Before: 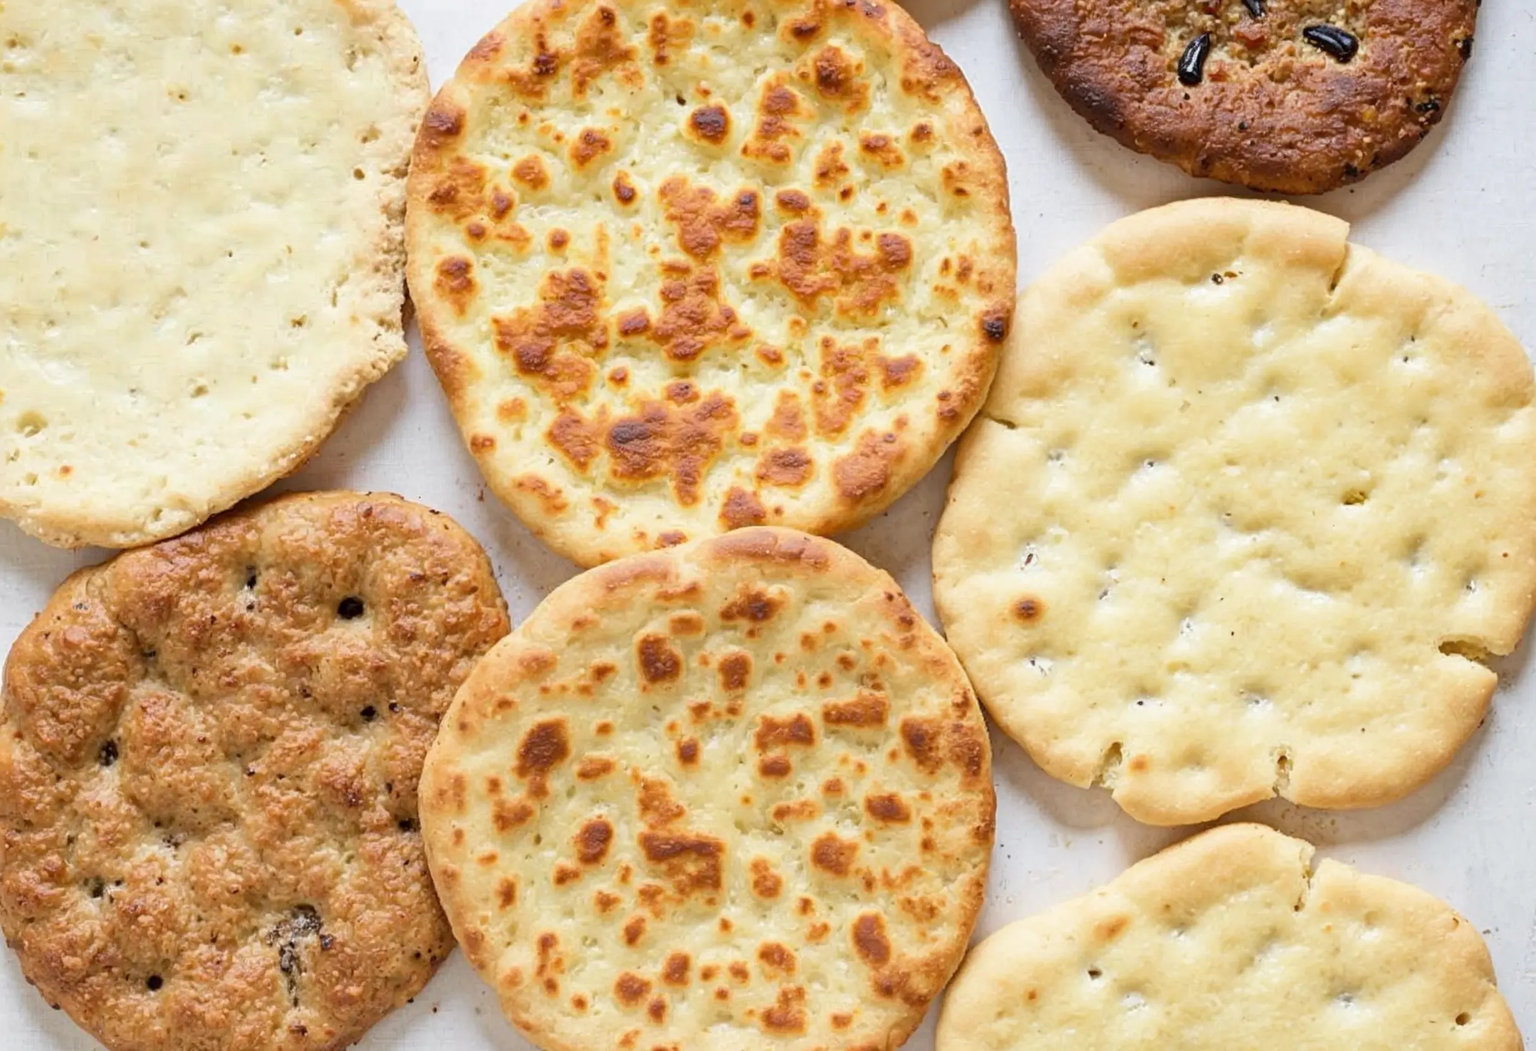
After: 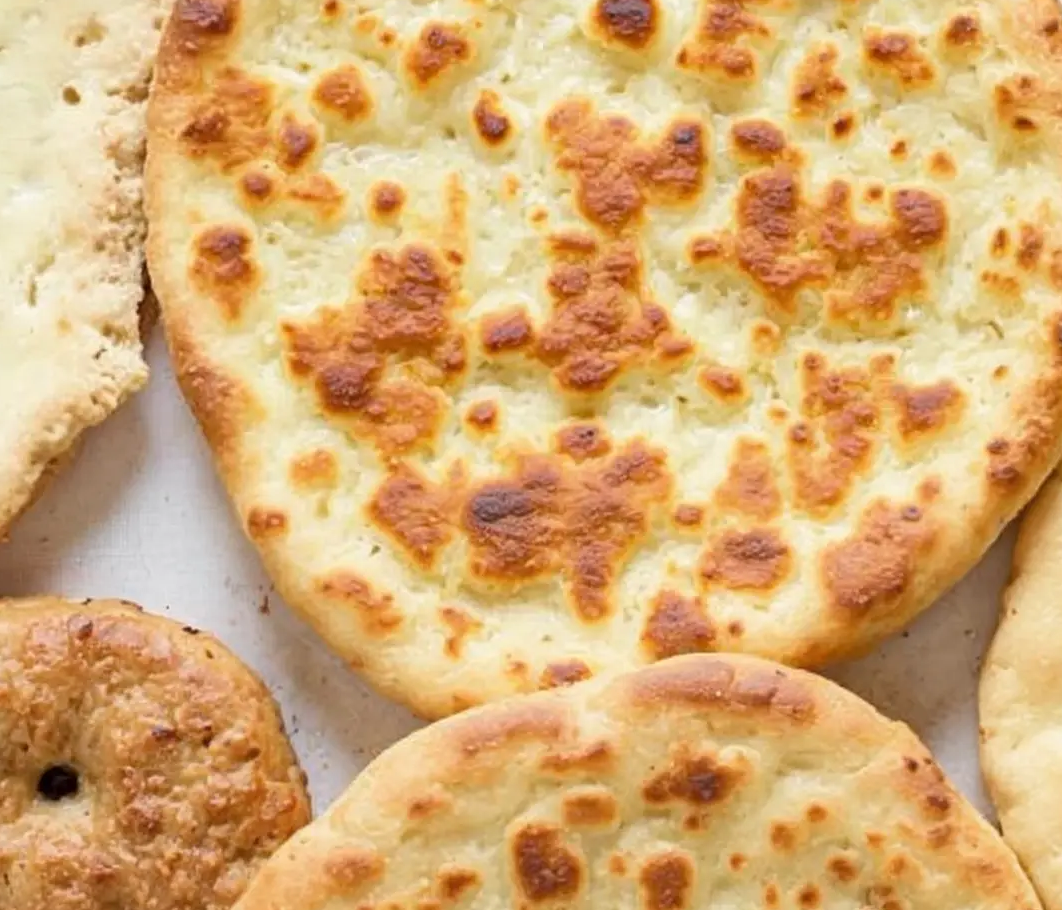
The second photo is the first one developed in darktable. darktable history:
crop: left 20.474%, top 10.862%, right 35.854%, bottom 34.44%
